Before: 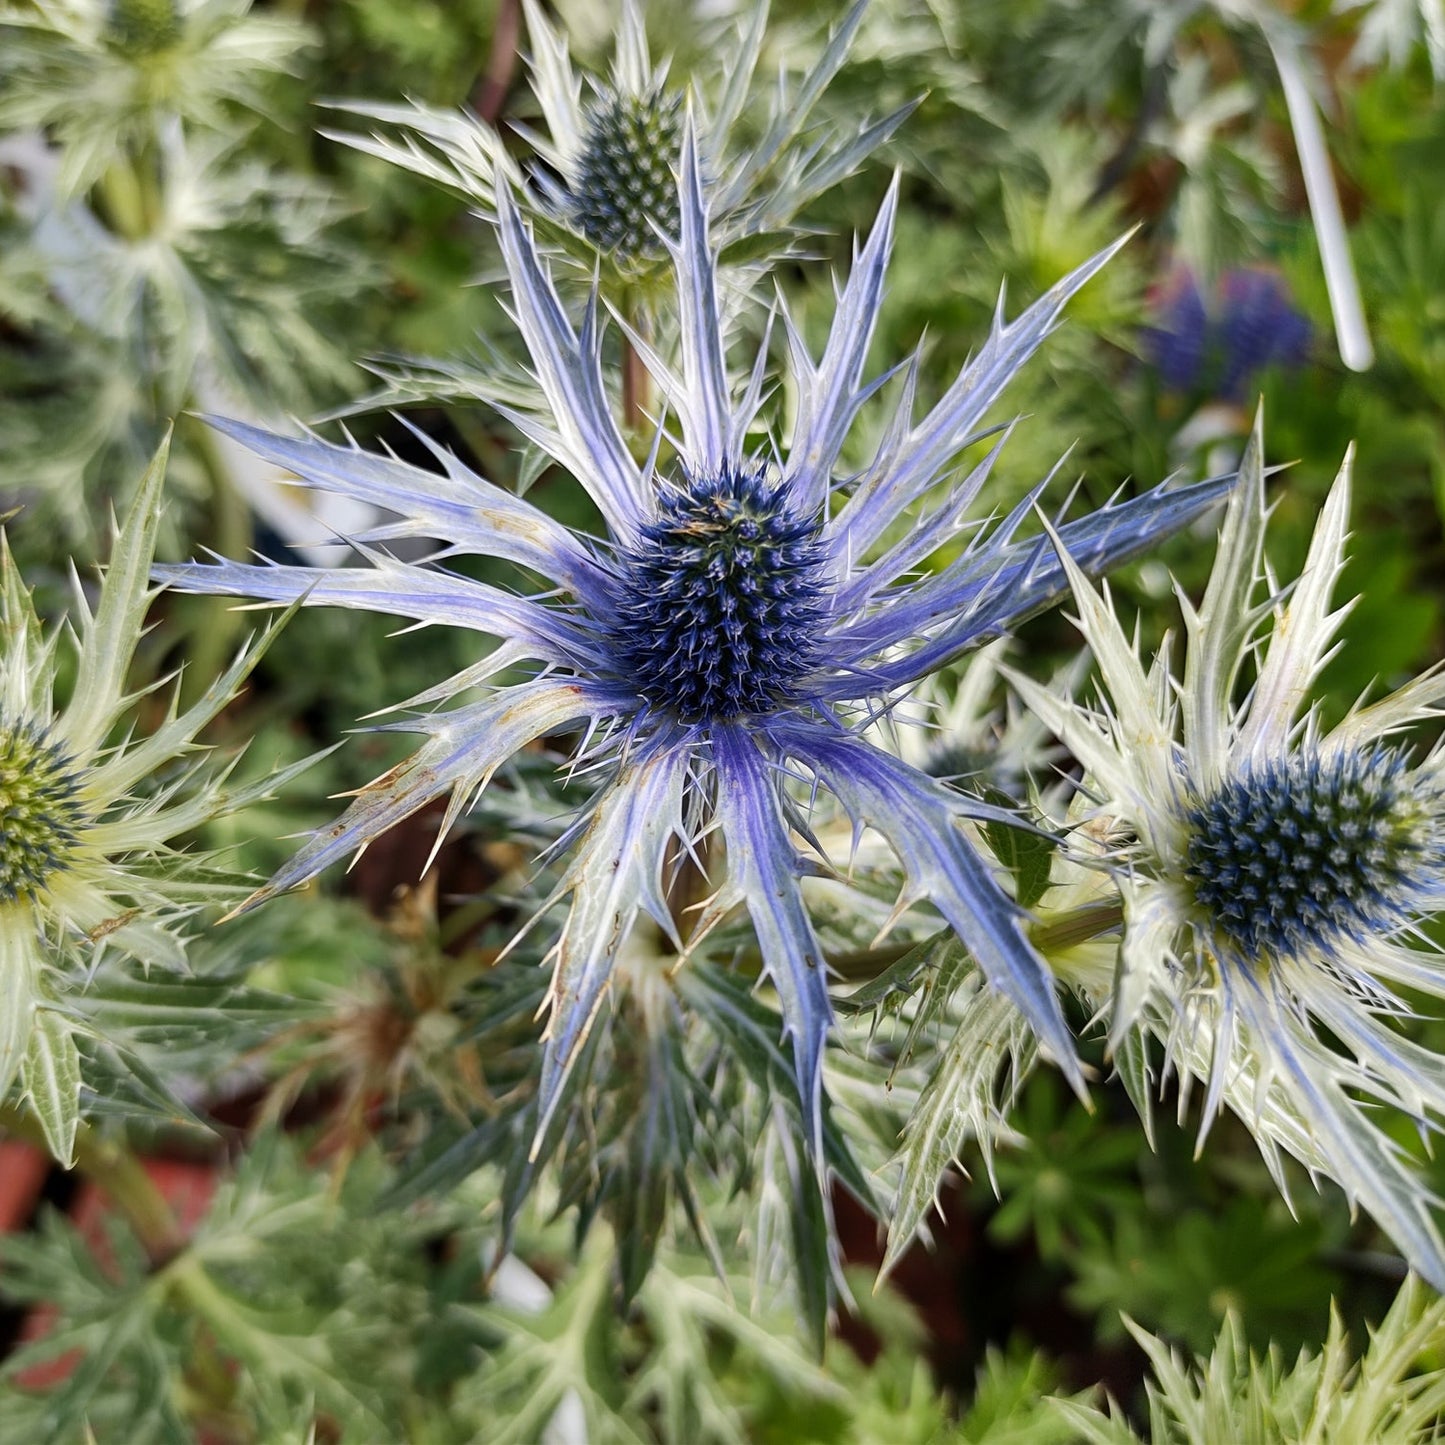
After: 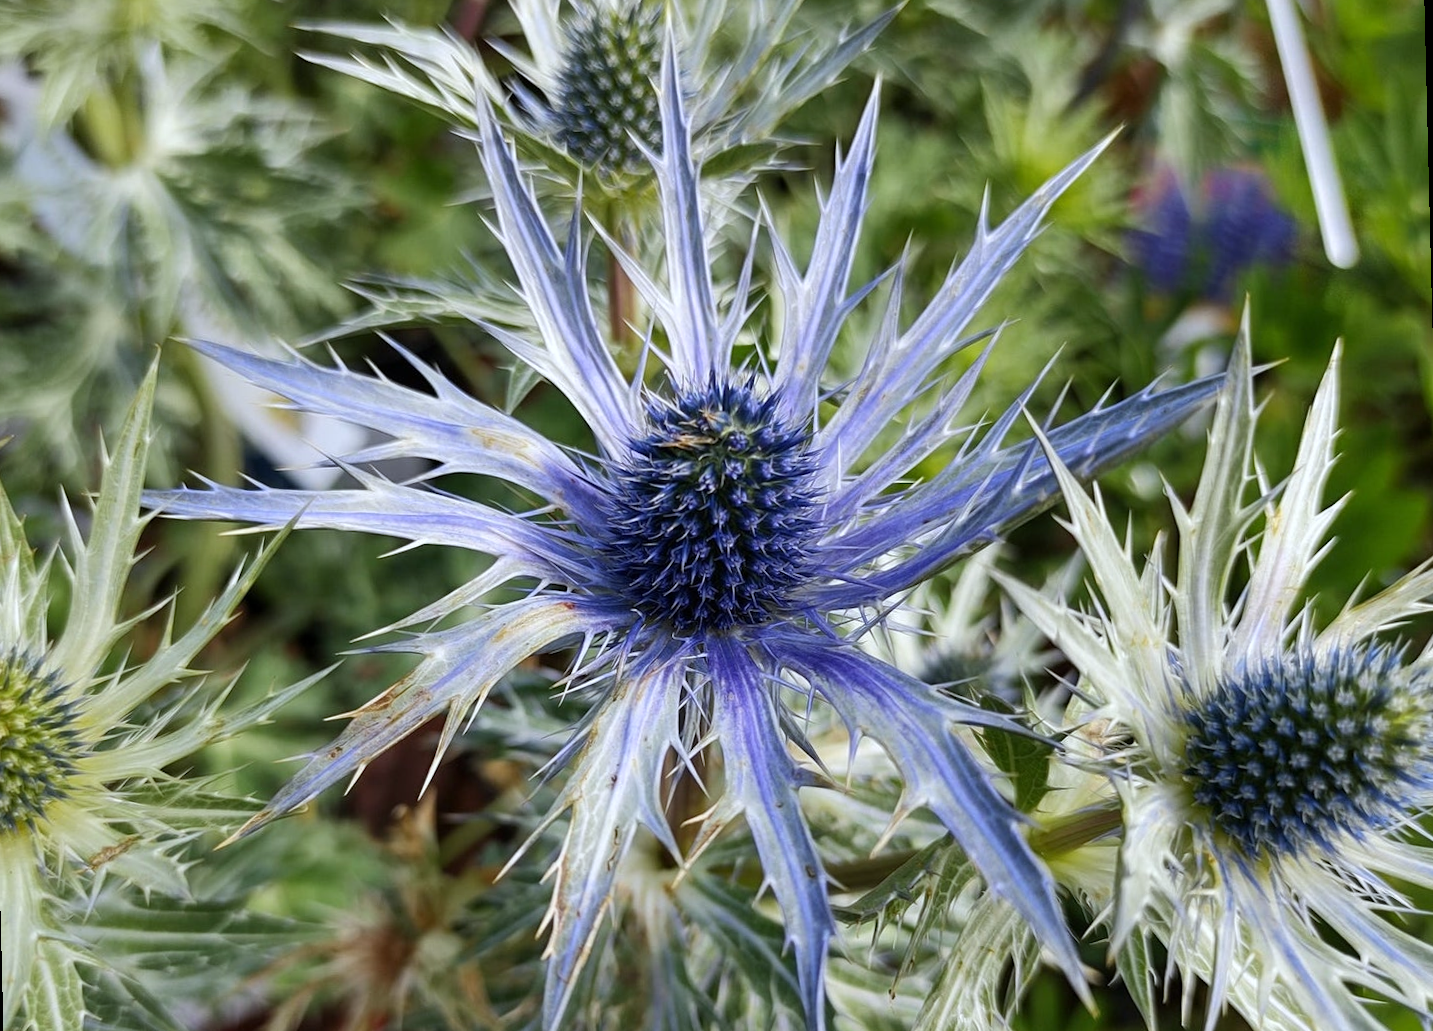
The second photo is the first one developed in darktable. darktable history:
rotate and perspective: rotation -1.42°, crop left 0.016, crop right 0.984, crop top 0.035, crop bottom 0.965
white balance: red 0.967, blue 1.049
crop: top 3.857%, bottom 21.132%
